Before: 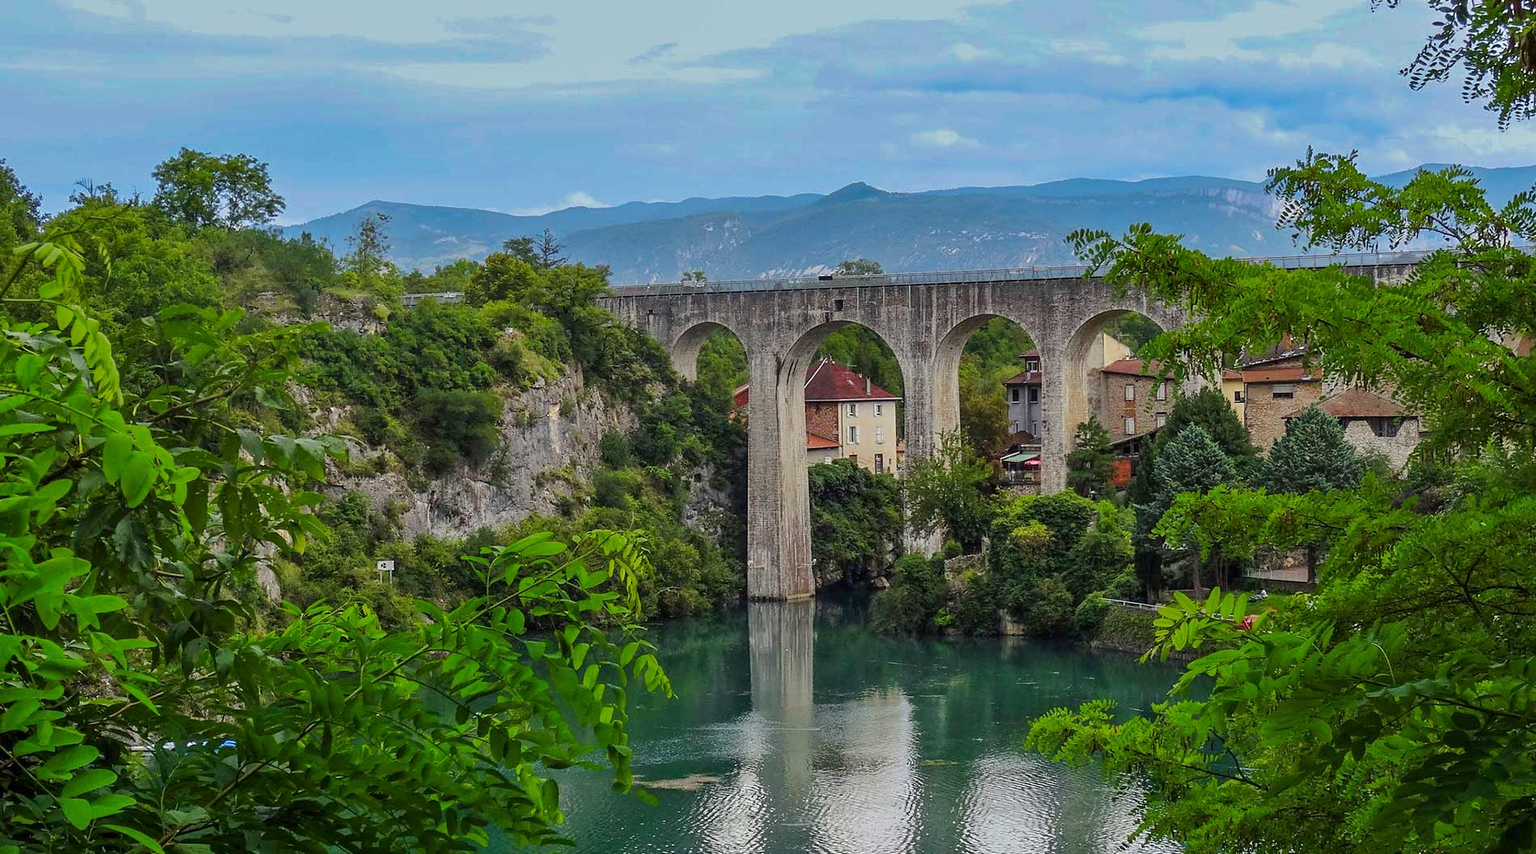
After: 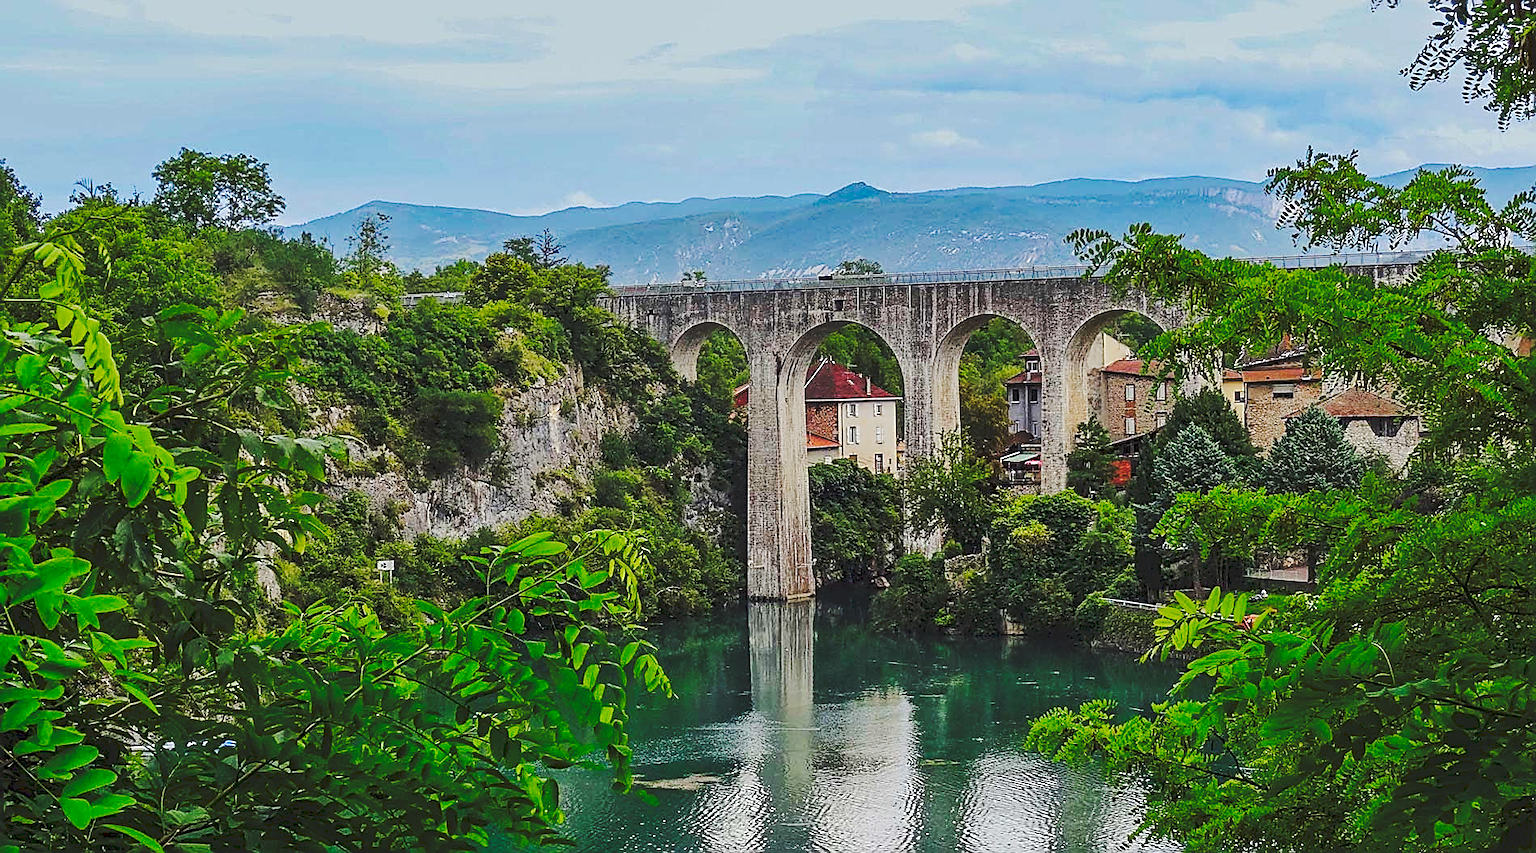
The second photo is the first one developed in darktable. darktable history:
tone curve: curves: ch0 [(0, 0) (0.003, 0.108) (0.011, 0.112) (0.025, 0.117) (0.044, 0.126) (0.069, 0.133) (0.1, 0.146) (0.136, 0.158) (0.177, 0.178) (0.224, 0.212) (0.277, 0.256) (0.335, 0.331) (0.399, 0.423) (0.468, 0.538) (0.543, 0.641) (0.623, 0.721) (0.709, 0.792) (0.801, 0.845) (0.898, 0.917) (1, 1)], preserve colors none
sharpen: amount 0.901
